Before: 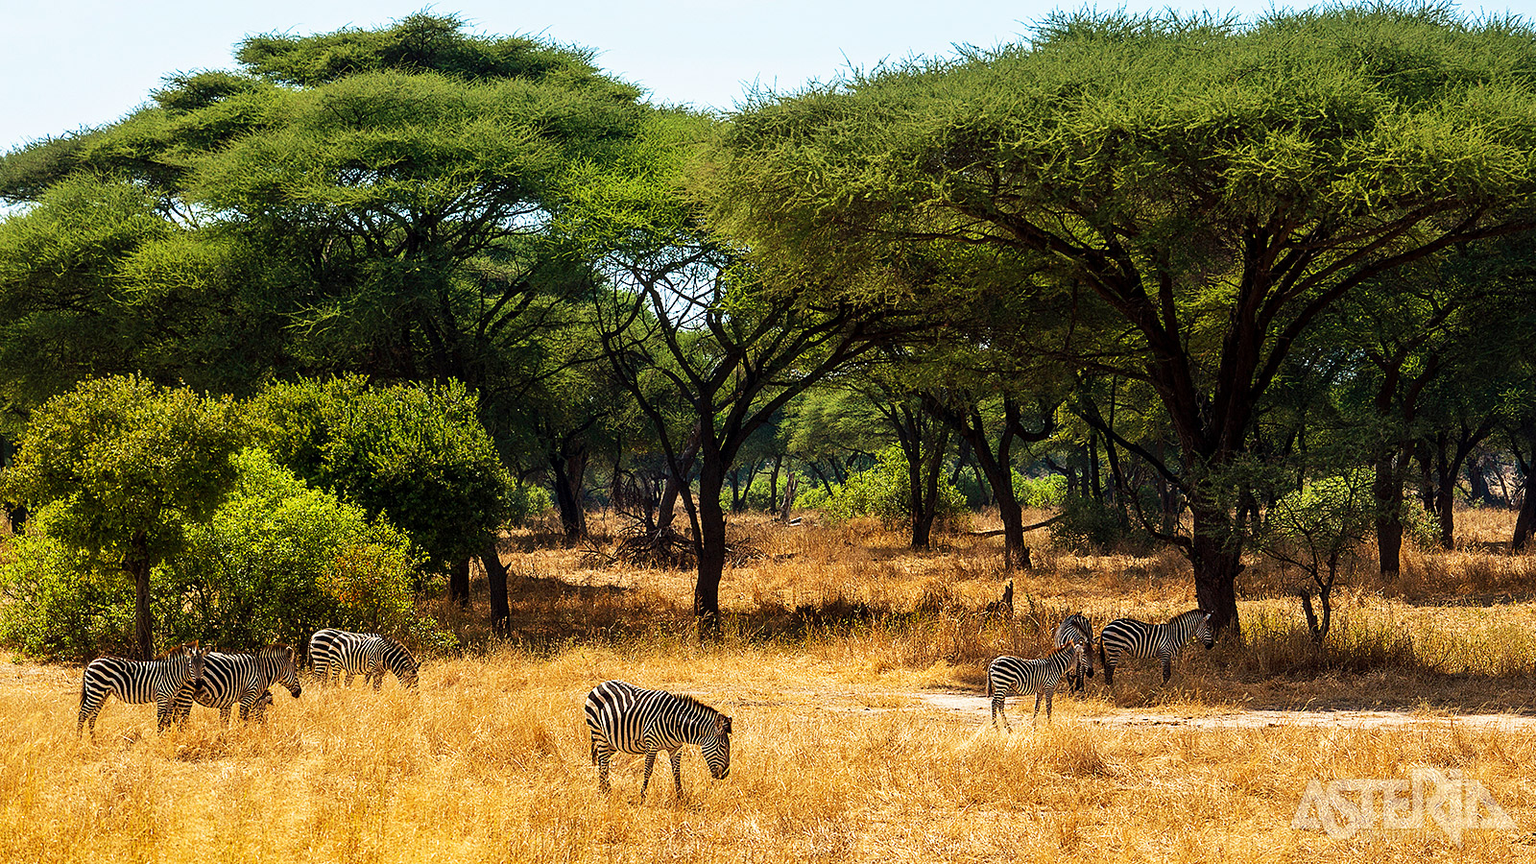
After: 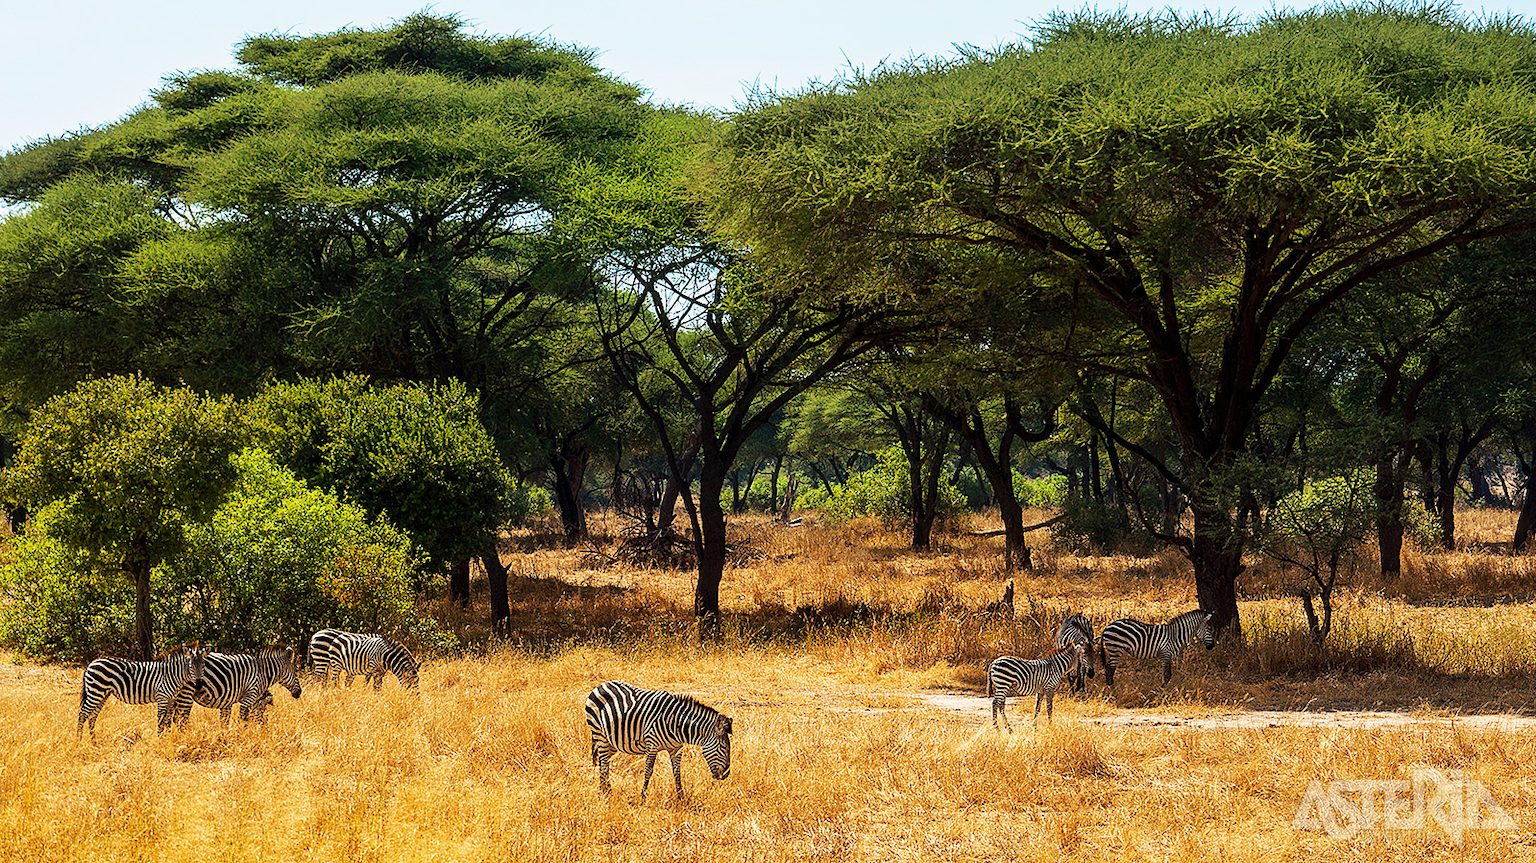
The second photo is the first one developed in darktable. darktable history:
white balance: emerald 1
exposure: exposure -0.041 EV, compensate highlight preservation false
